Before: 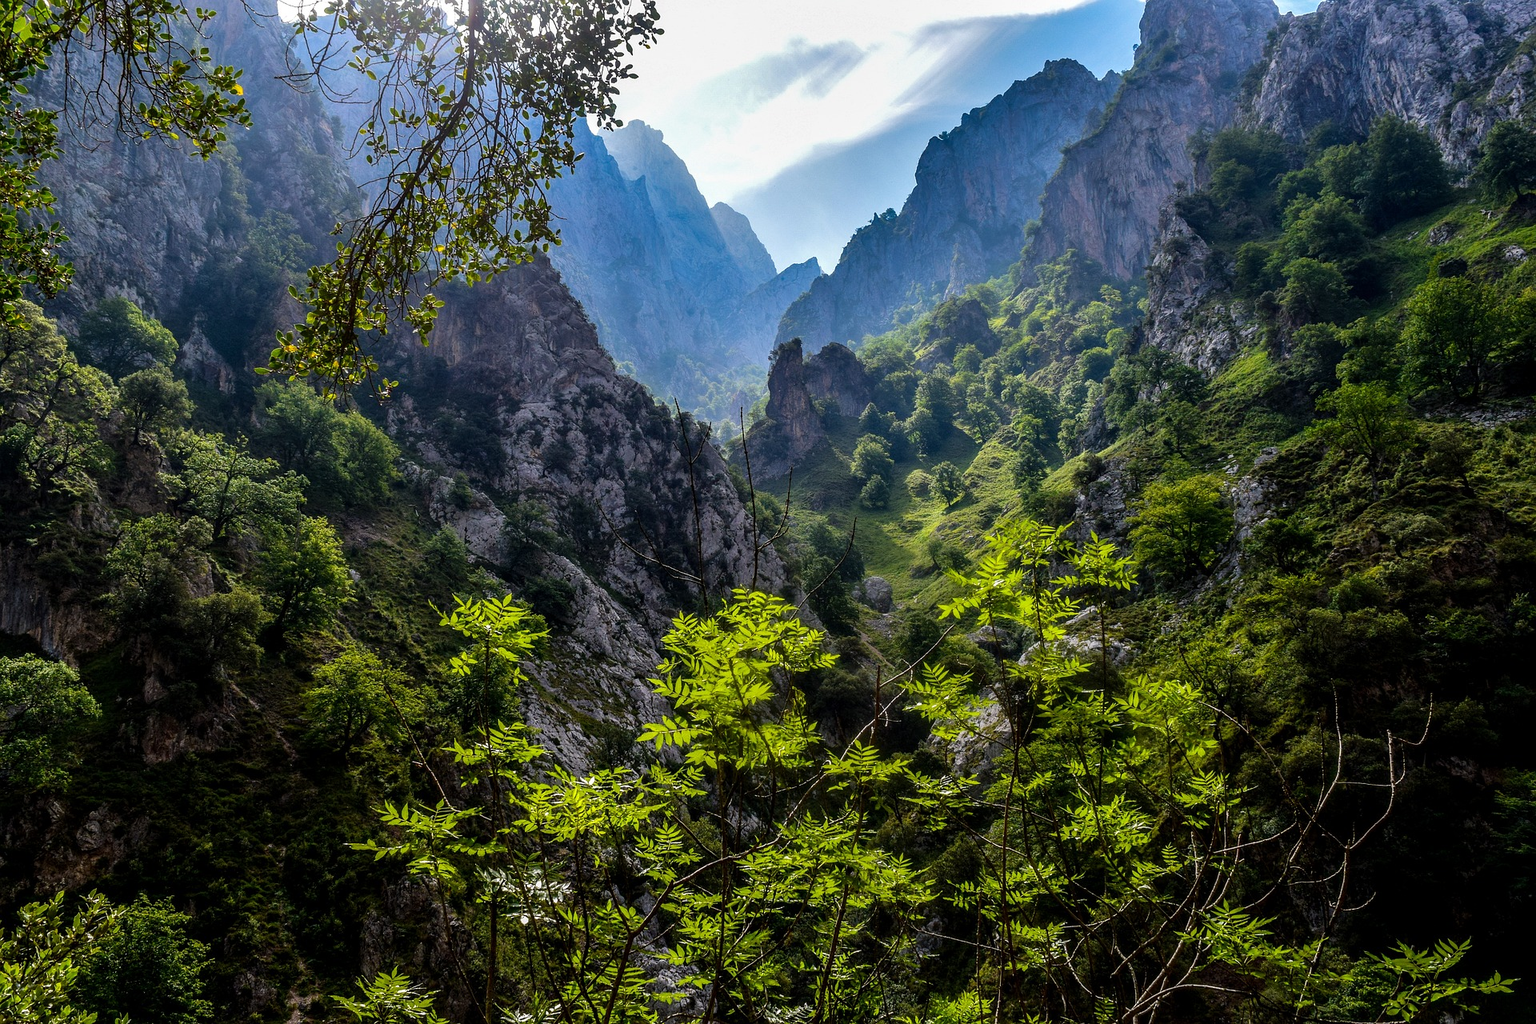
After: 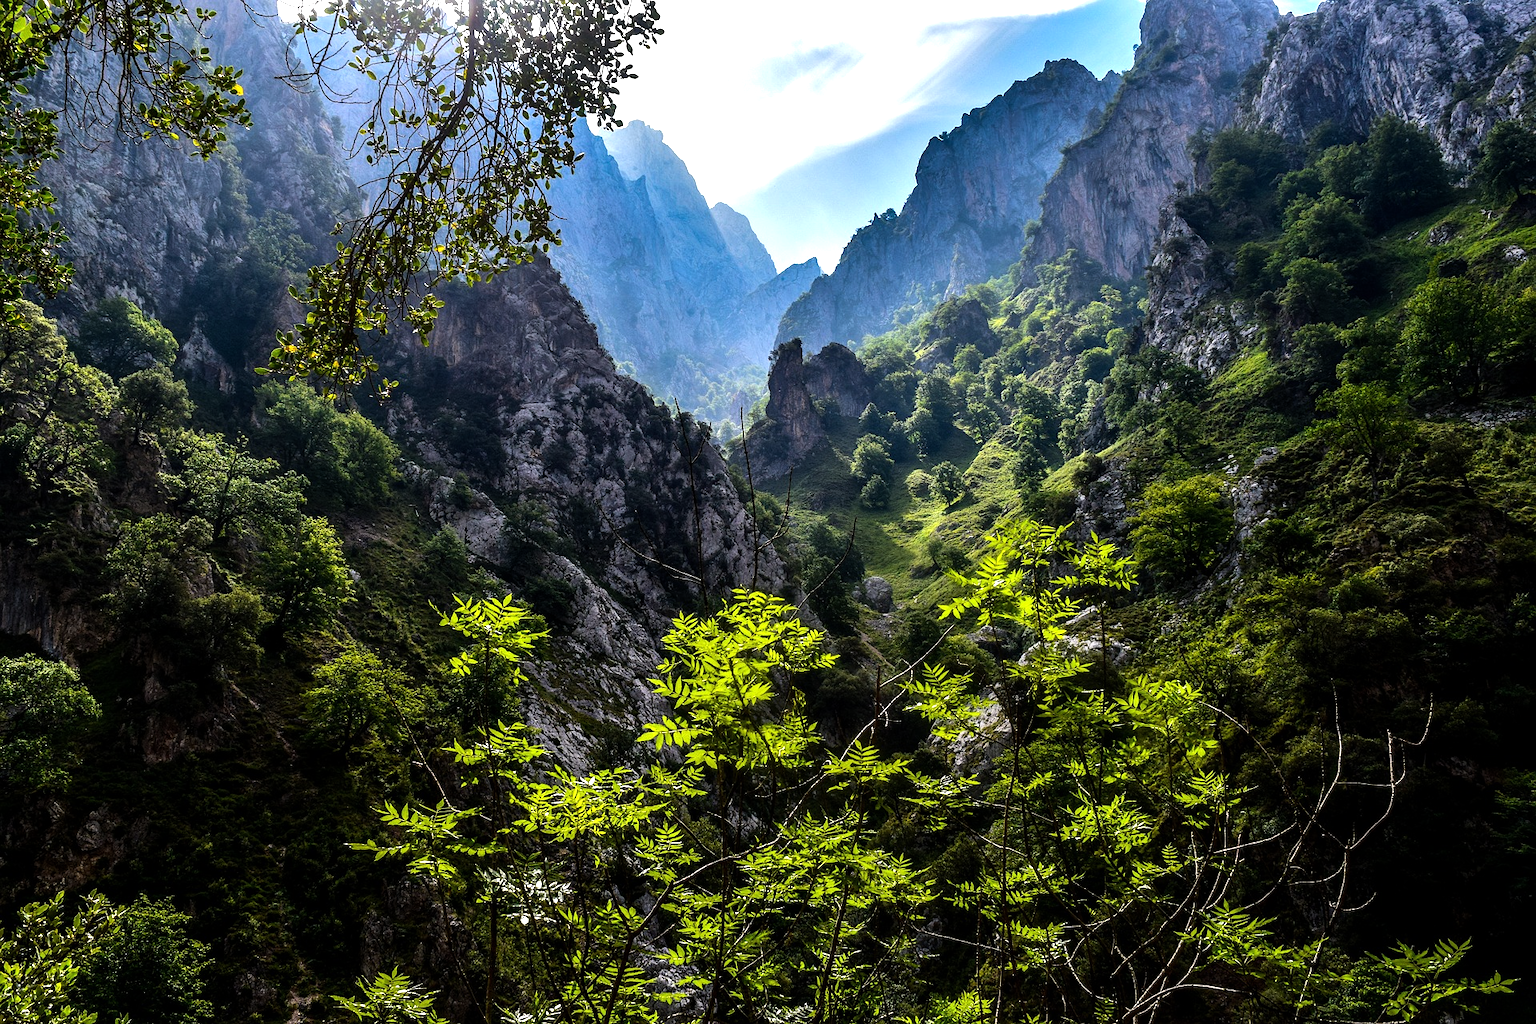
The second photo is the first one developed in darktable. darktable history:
tone equalizer: -8 EV -0.738 EV, -7 EV -0.724 EV, -6 EV -0.573 EV, -5 EV -0.402 EV, -3 EV 0.375 EV, -2 EV 0.6 EV, -1 EV 0.693 EV, +0 EV 0.755 EV, edges refinement/feathering 500, mask exposure compensation -1.57 EV, preserve details no
